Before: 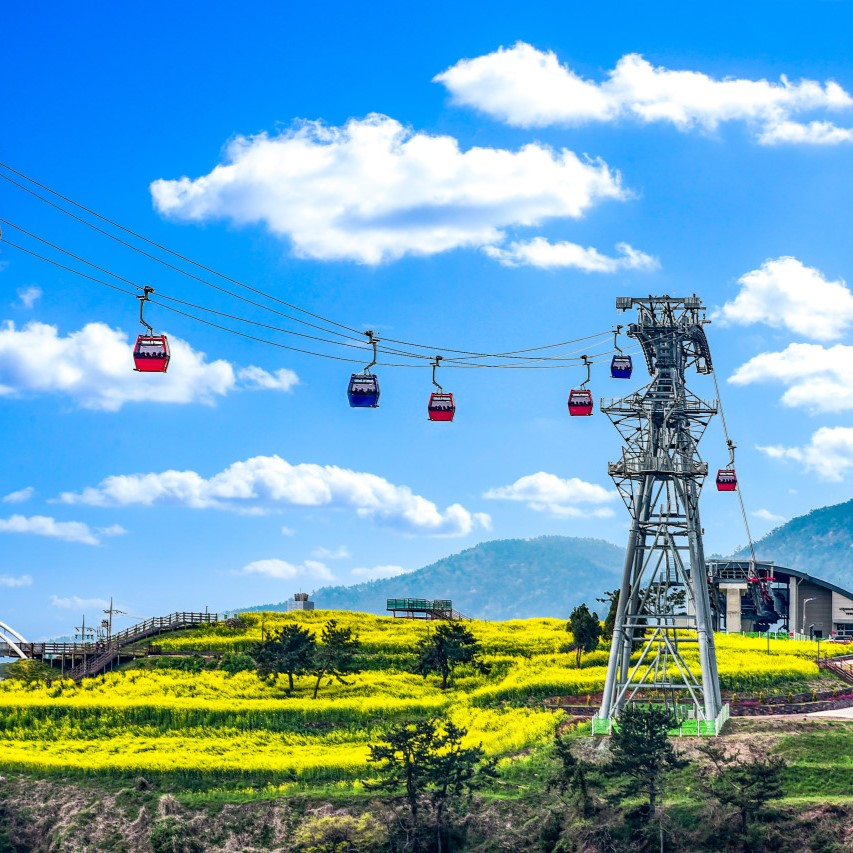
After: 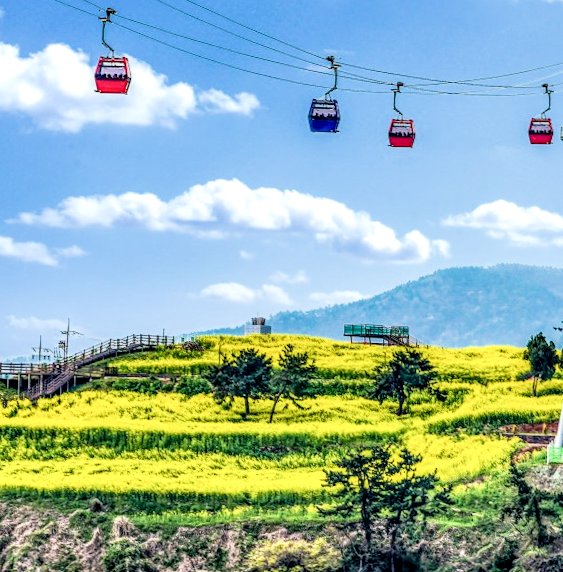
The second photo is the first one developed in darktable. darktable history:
local contrast: detail 160%
velvia: on, module defaults
crop and rotate: angle -0.903°, left 4.041%, top 31.87%, right 28.837%
filmic rgb: black relative exposure -8.43 EV, white relative exposure 4.68 EV, hardness 3.8
exposure: black level correction 0, exposure 1 EV, compensate highlight preservation false
